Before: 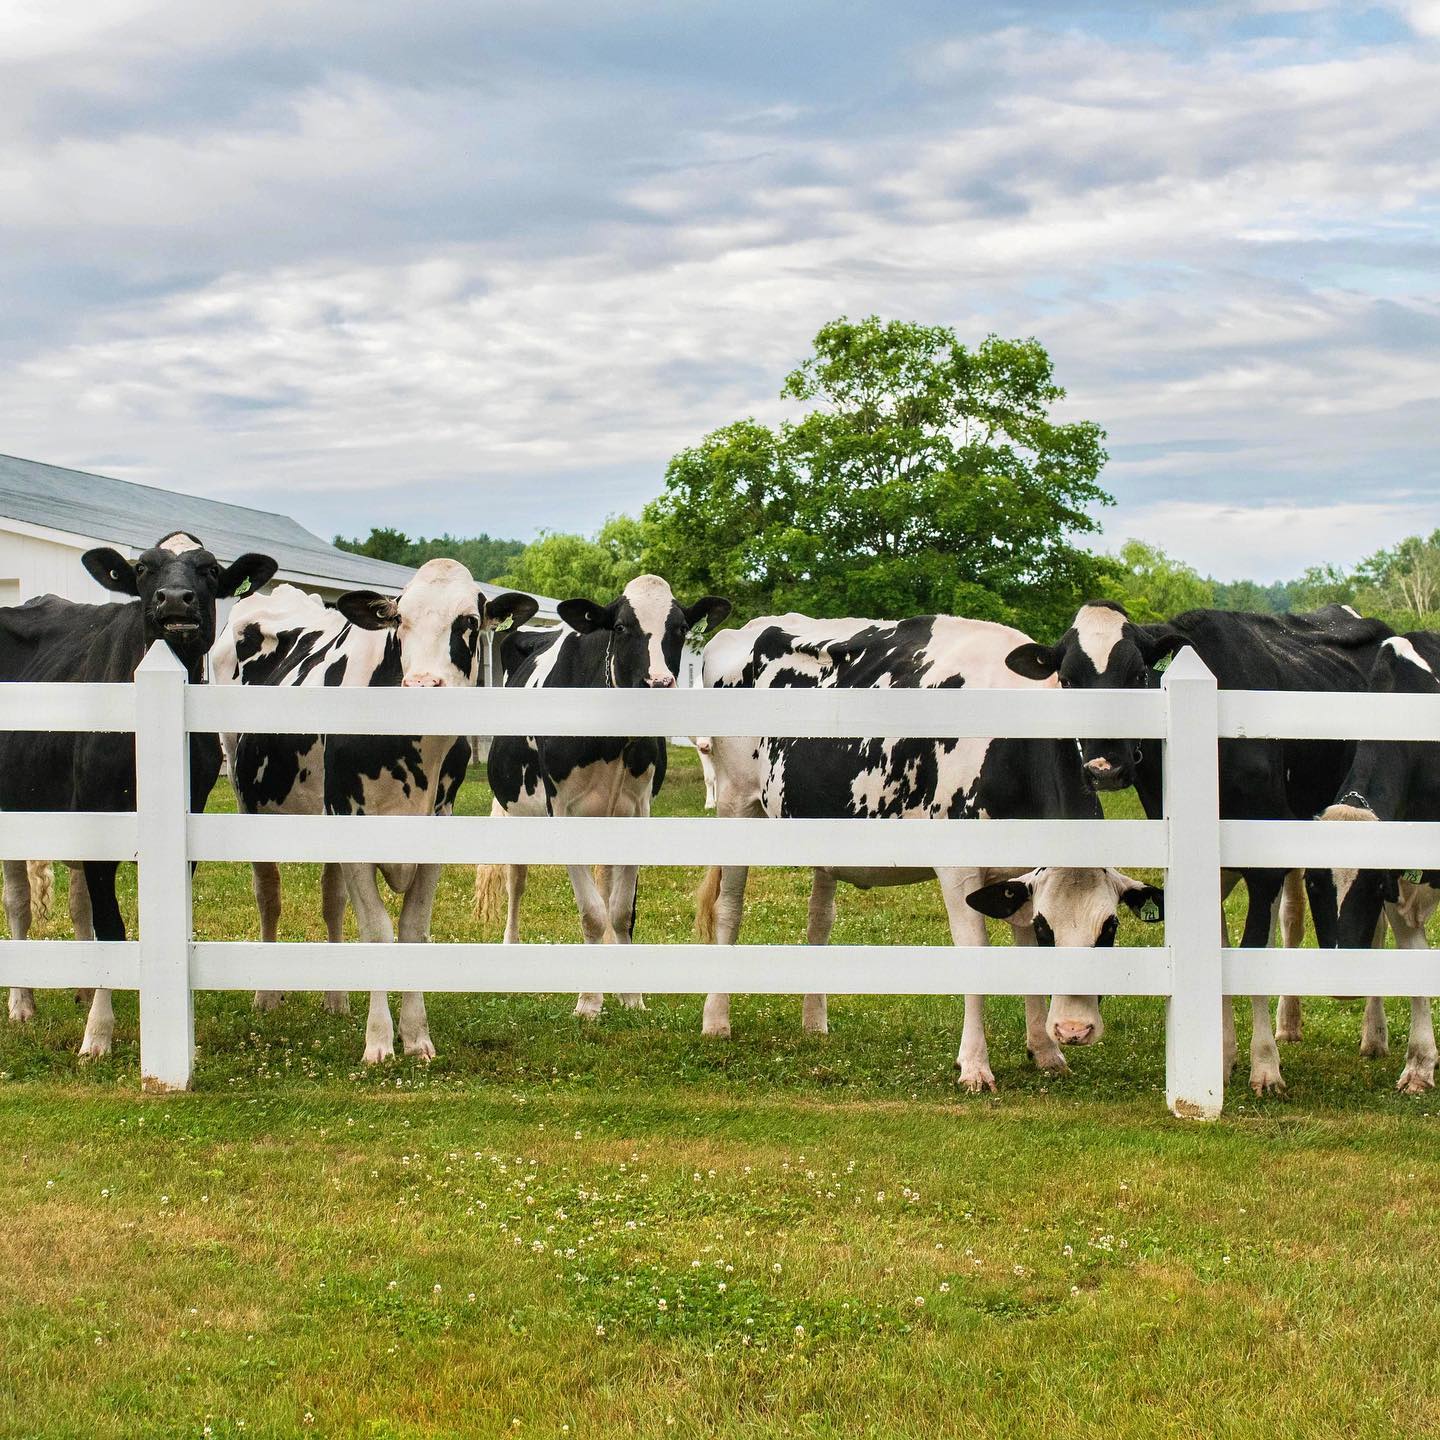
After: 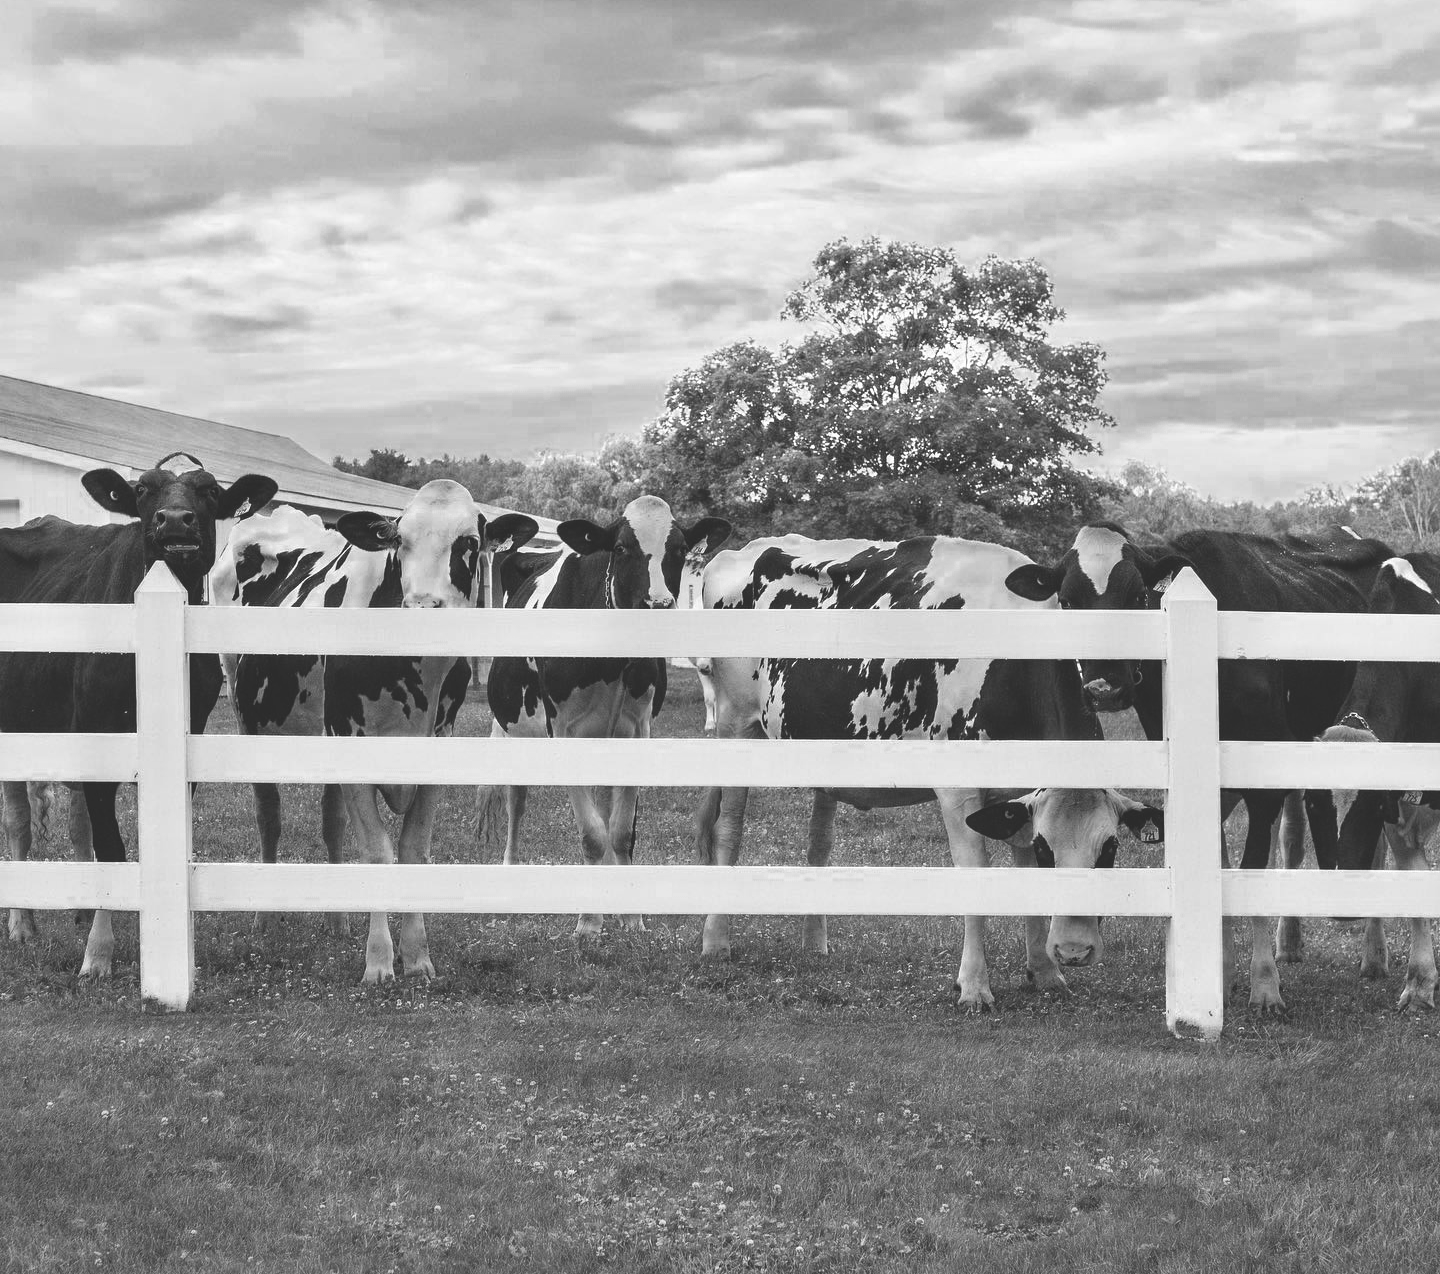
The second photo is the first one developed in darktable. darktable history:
tone equalizer: on, module defaults
tone curve: curves: ch0 [(0, 0) (0.003, 0.003) (0.011, 0.011) (0.025, 0.026) (0.044, 0.046) (0.069, 0.072) (0.1, 0.103) (0.136, 0.141) (0.177, 0.184) (0.224, 0.233) (0.277, 0.287) (0.335, 0.348) (0.399, 0.414) (0.468, 0.486) (0.543, 0.563) (0.623, 0.647) (0.709, 0.736) (0.801, 0.831) (0.898, 0.92) (1, 1)], preserve colors none
color zones: curves: ch0 [(0.002, 0.429) (0.121, 0.212) (0.198, 0.113) (0.276, 0.344) (0.331, 0.541) (0.41, 0.56) (0.482, 0.289) (0.619, 0.227) (0.721, 0.18) (0.821, 0.435) (0.928, 0.555) (1, 0.587)]; ch1 [(0, 0) (0.143, 0) (0.286, 0) (0.429, 0) (0.571, 0) (0.714, 0) (0.857, 0)]
crop and rotate: top 5.508%, bottom 5.952%
exposure: black level correction -0.023, exposure -0.032 EV, compensate highlight preservation false
